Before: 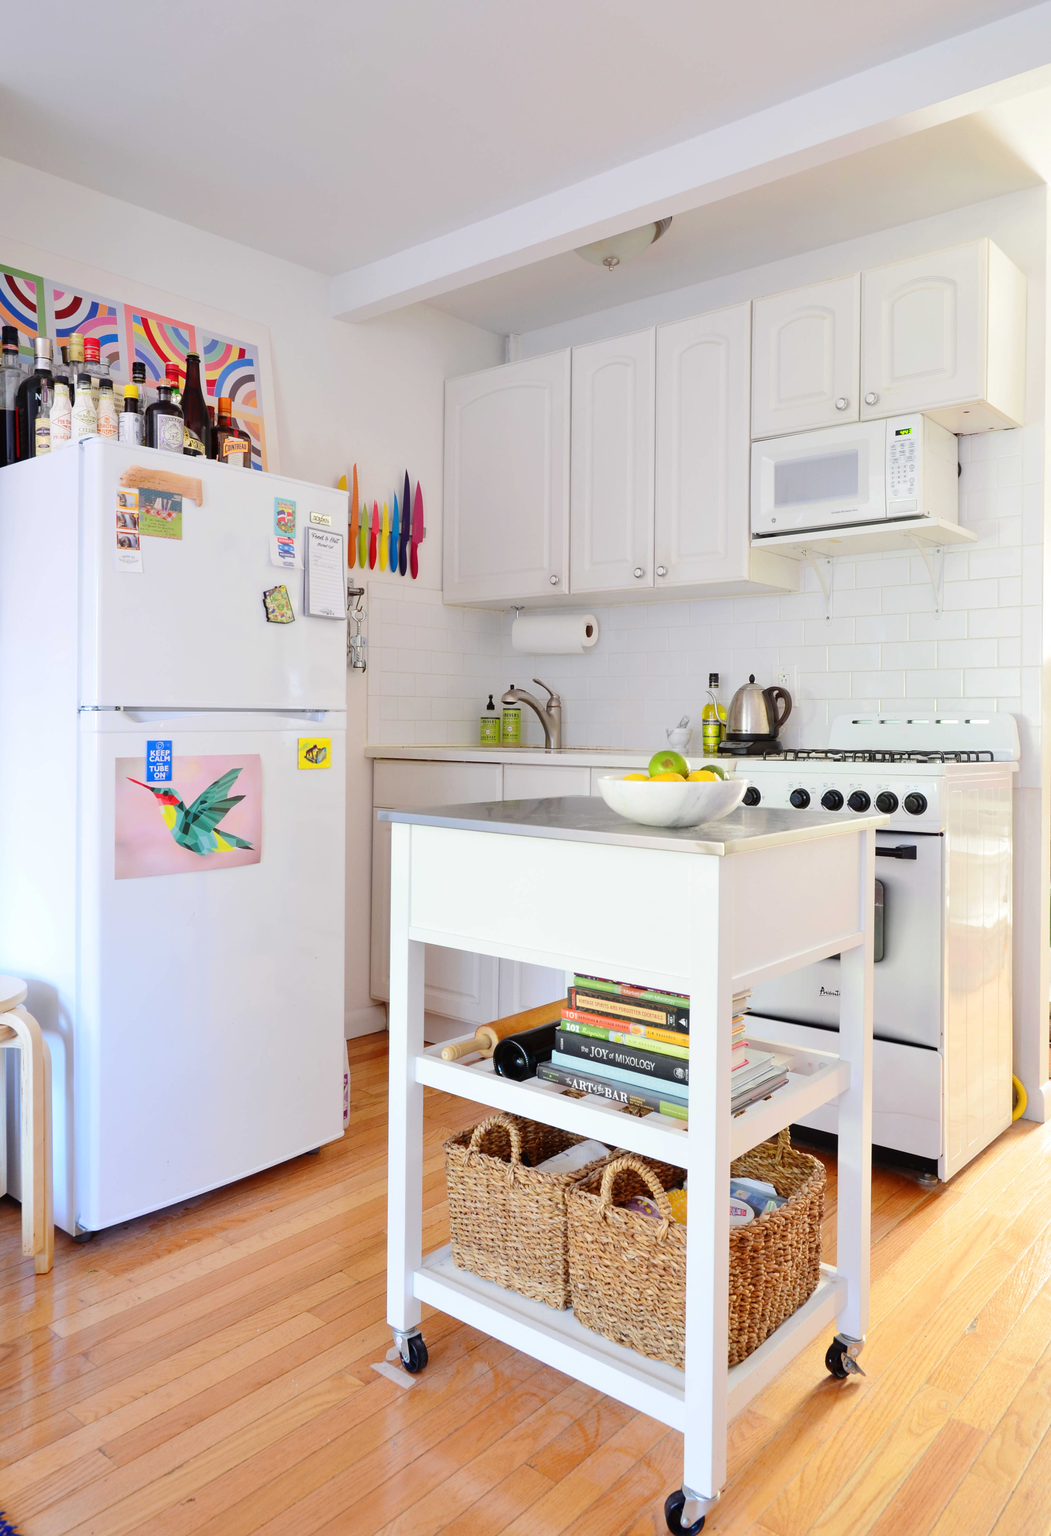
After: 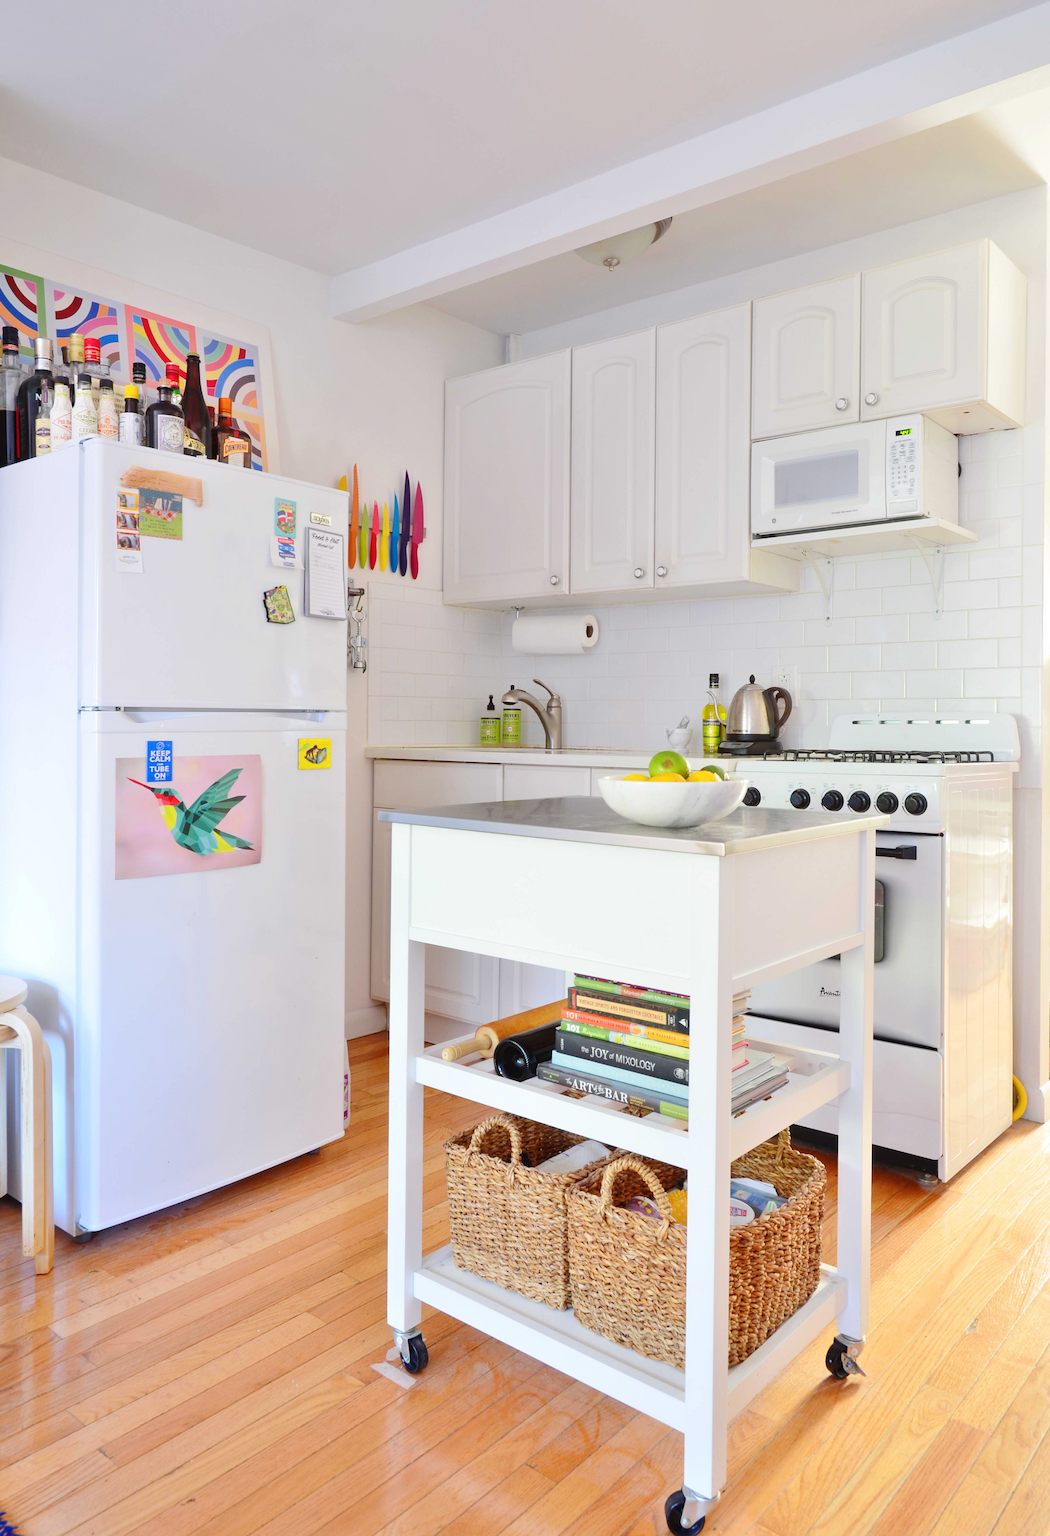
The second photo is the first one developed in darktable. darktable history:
tone equalizer: -8 EV 1 EV, -7 EV 1 EV, -6 EV 1 EV, -5 EV 1 EV, -4 EV 1 EV, -3 EV 0.75 EV, -2 EV 0.5 EV, -1 EV 0.25 EV
white balance: emerald 1
